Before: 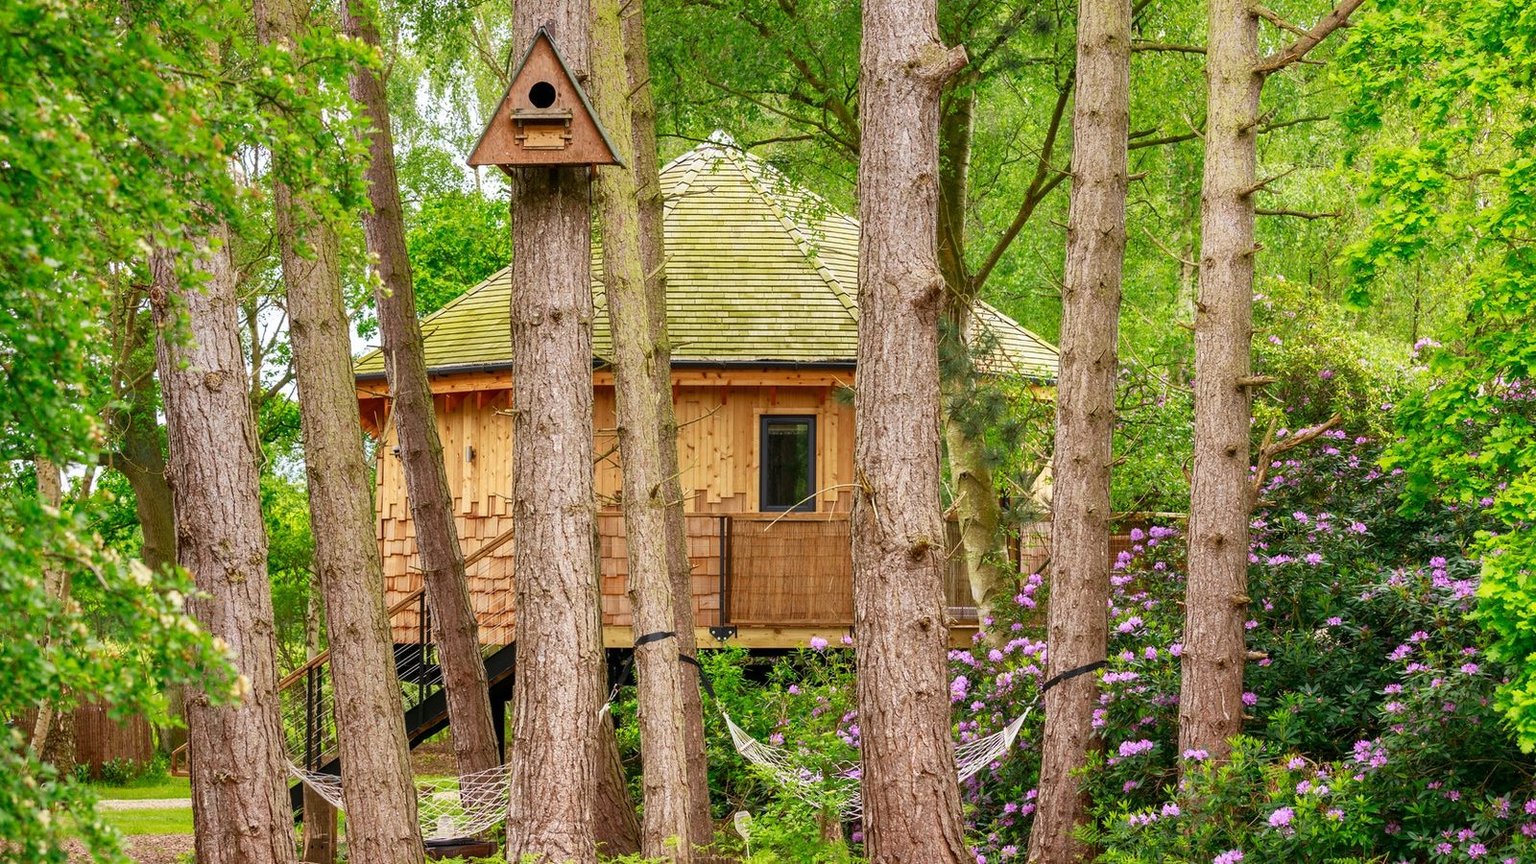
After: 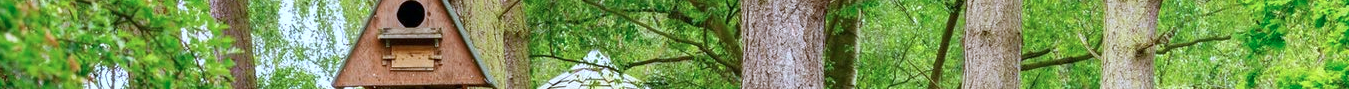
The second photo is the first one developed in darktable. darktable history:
color calibration: x 0.38, y 0.39, temperature 4086.04 K
crop and rotate: left 9.644%, top 9.491%, right 6.021%, bottom 80.509%
shadows and highlights: radius 93.07, shadows -14.46, white point adjustment 0.23, highlights 31.48, compress 48.23%, highlights color adjustment 52.79%, soften with gaussian
